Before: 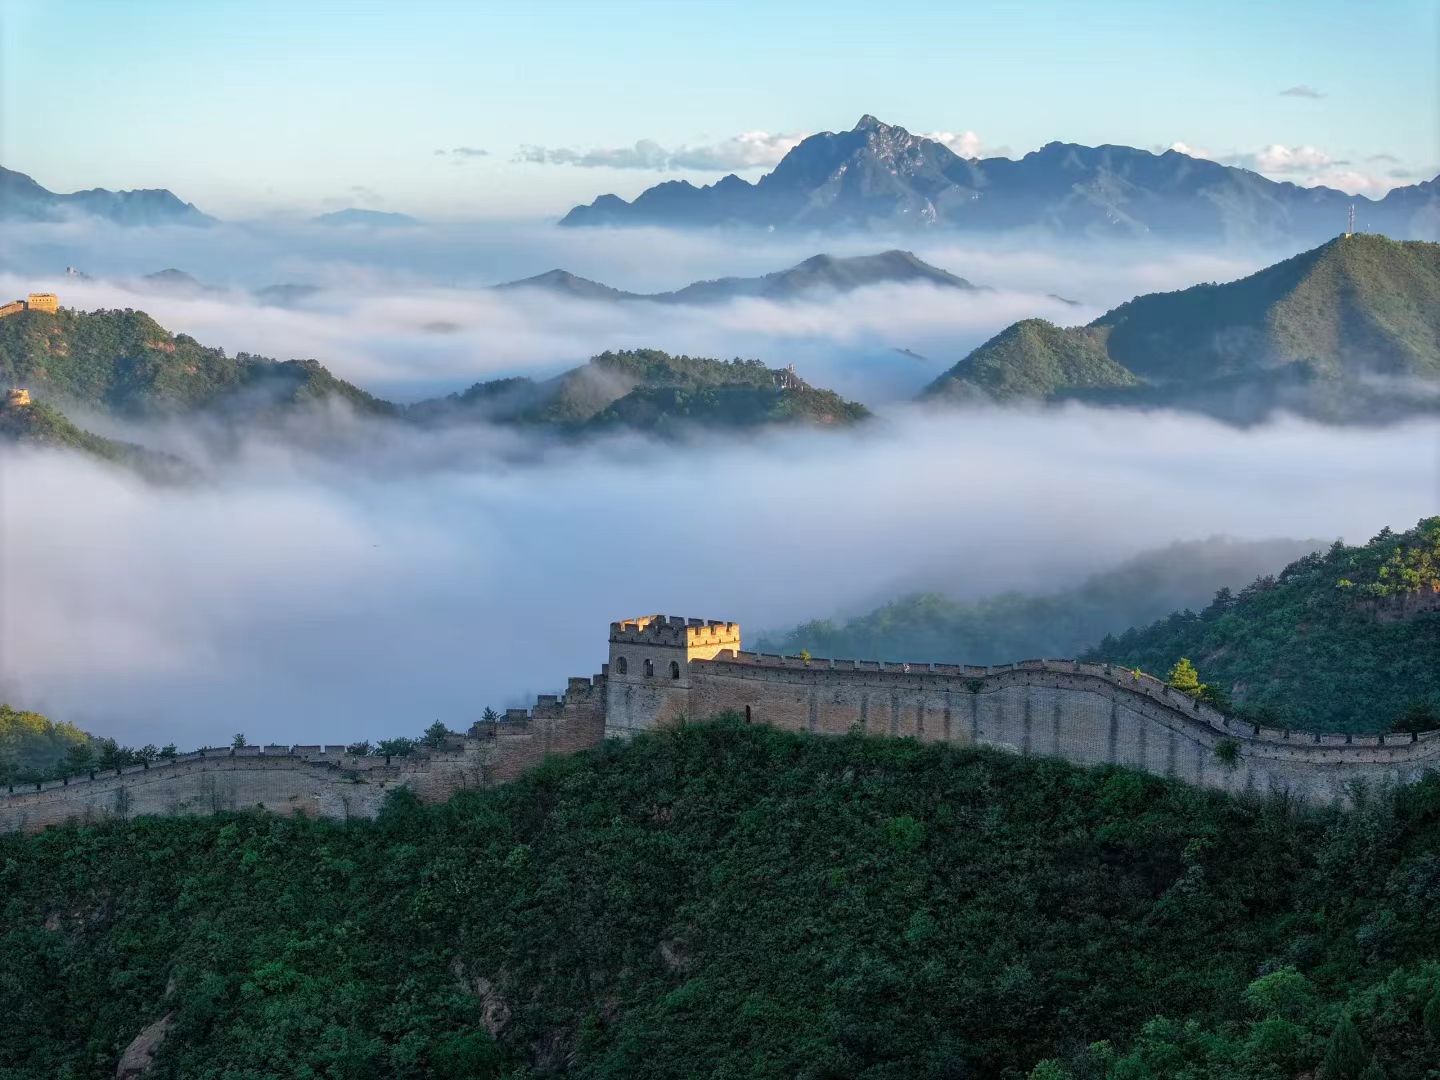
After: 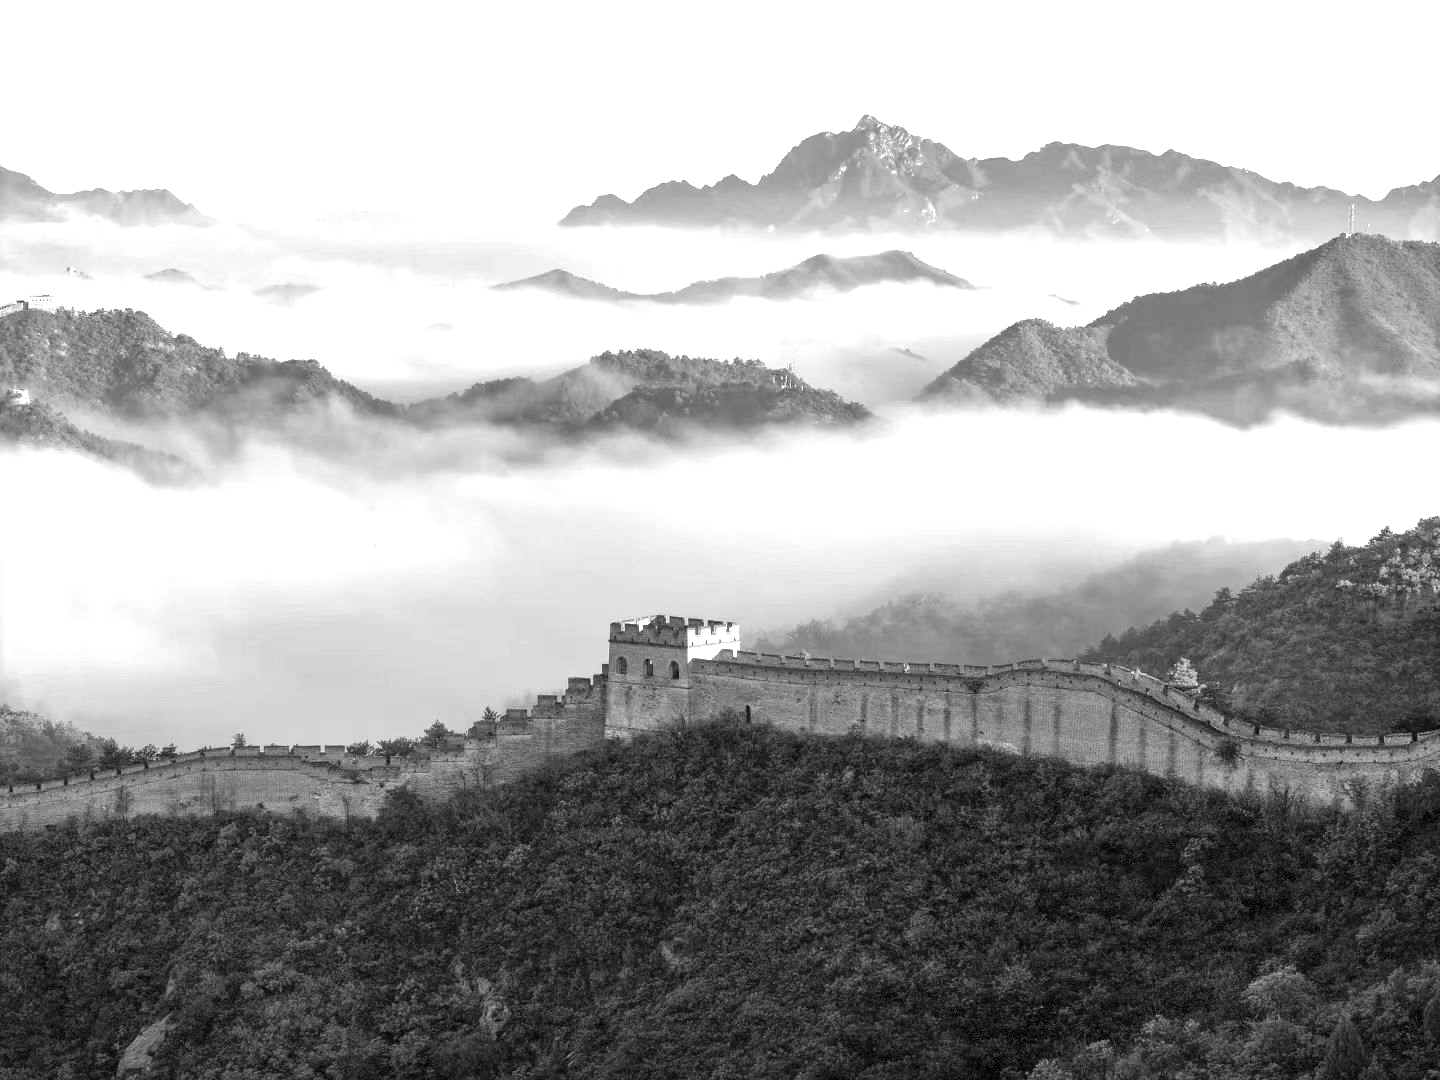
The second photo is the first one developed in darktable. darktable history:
monochrome: on, module defaults
exposure: exposure 1.16 EV, compensate exposure bias true, compensate highlight preservation false
